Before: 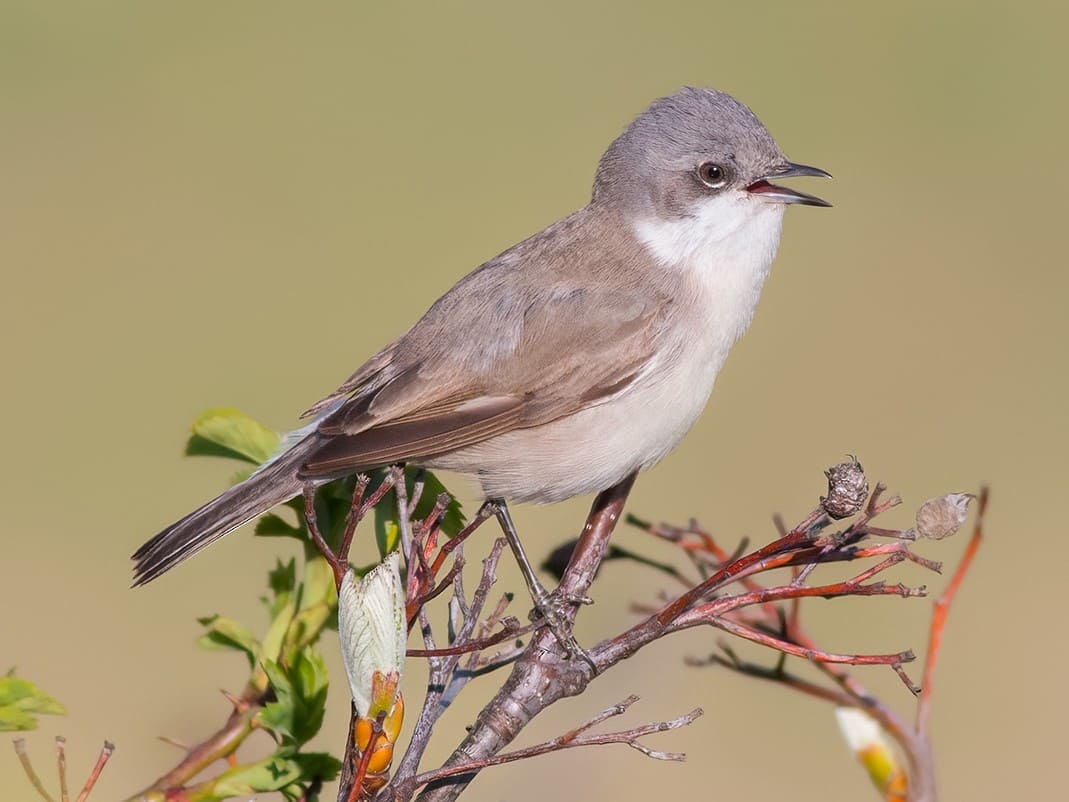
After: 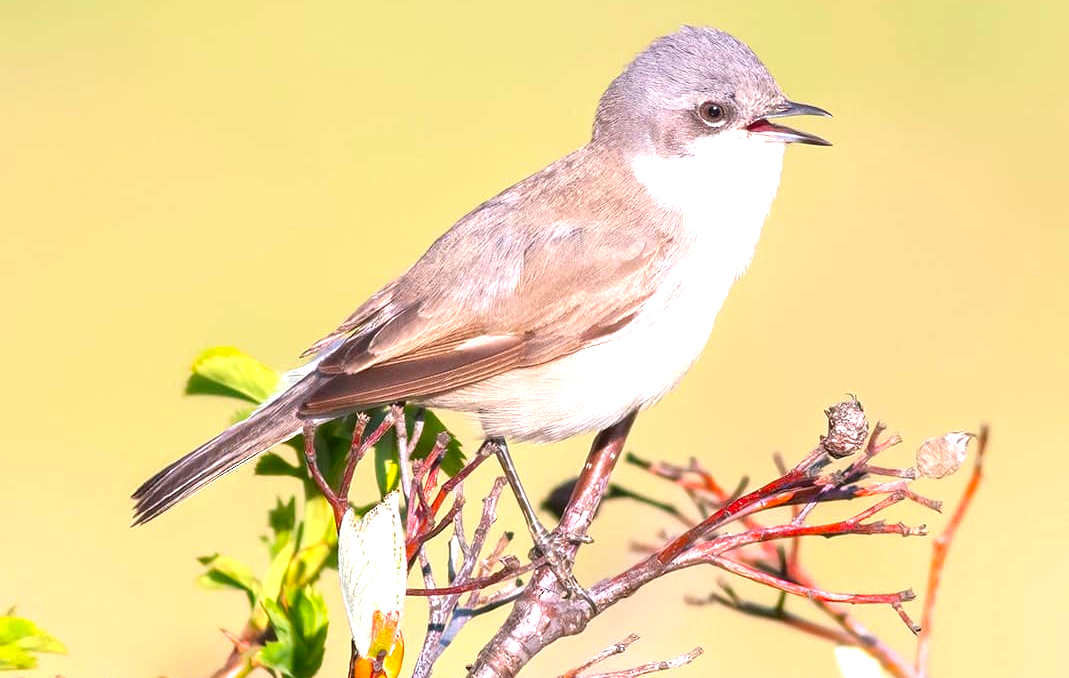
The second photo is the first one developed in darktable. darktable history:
crop: top 7.615%, bottom 7.838%
contrast brightness saturation: brightness -0.016, saturation 0.339
exposure: black level correction 0, exposure 1.199 EV, compensate exposure bias true, compensate highlight preservation false
